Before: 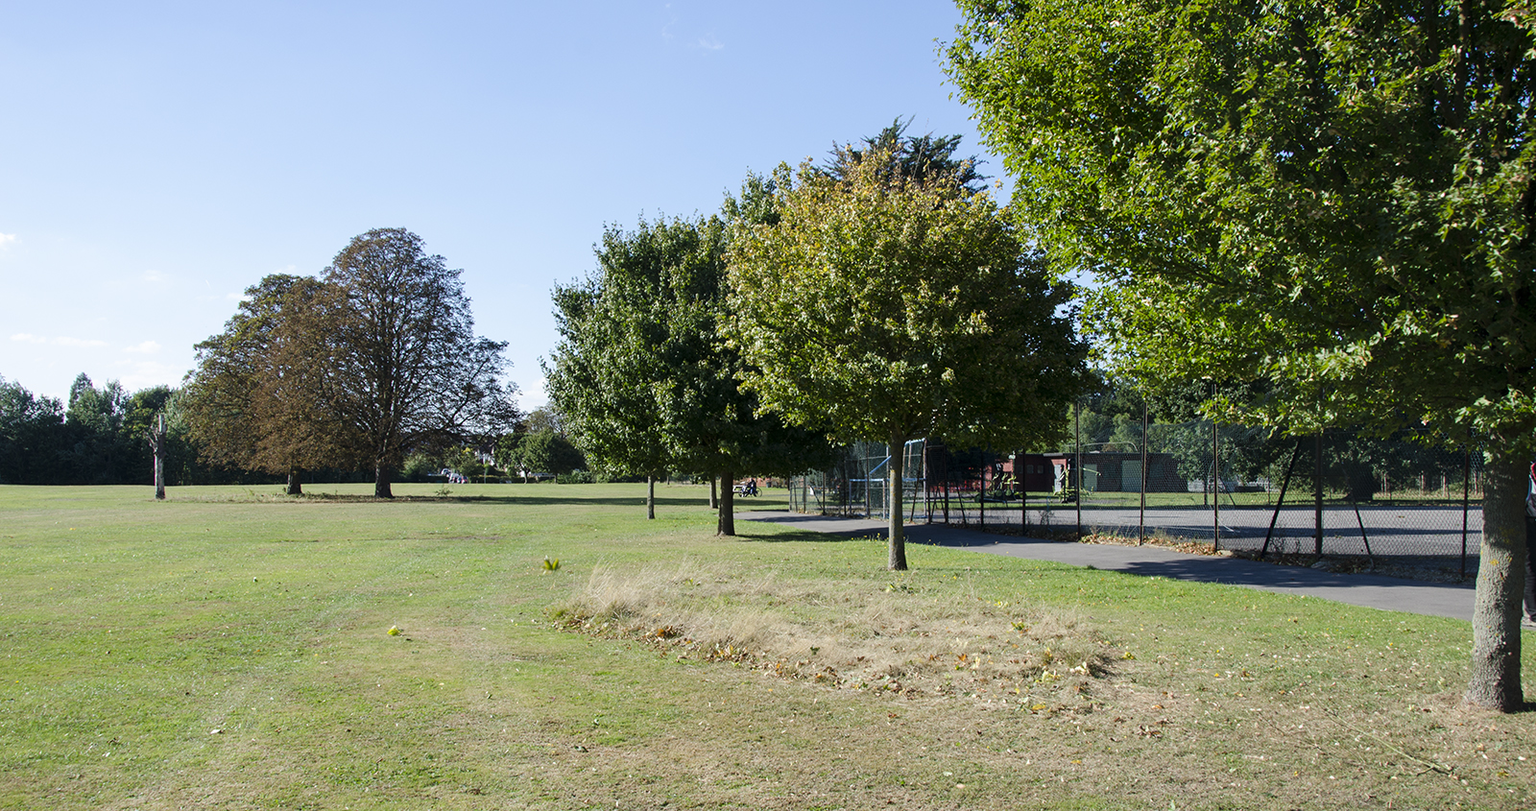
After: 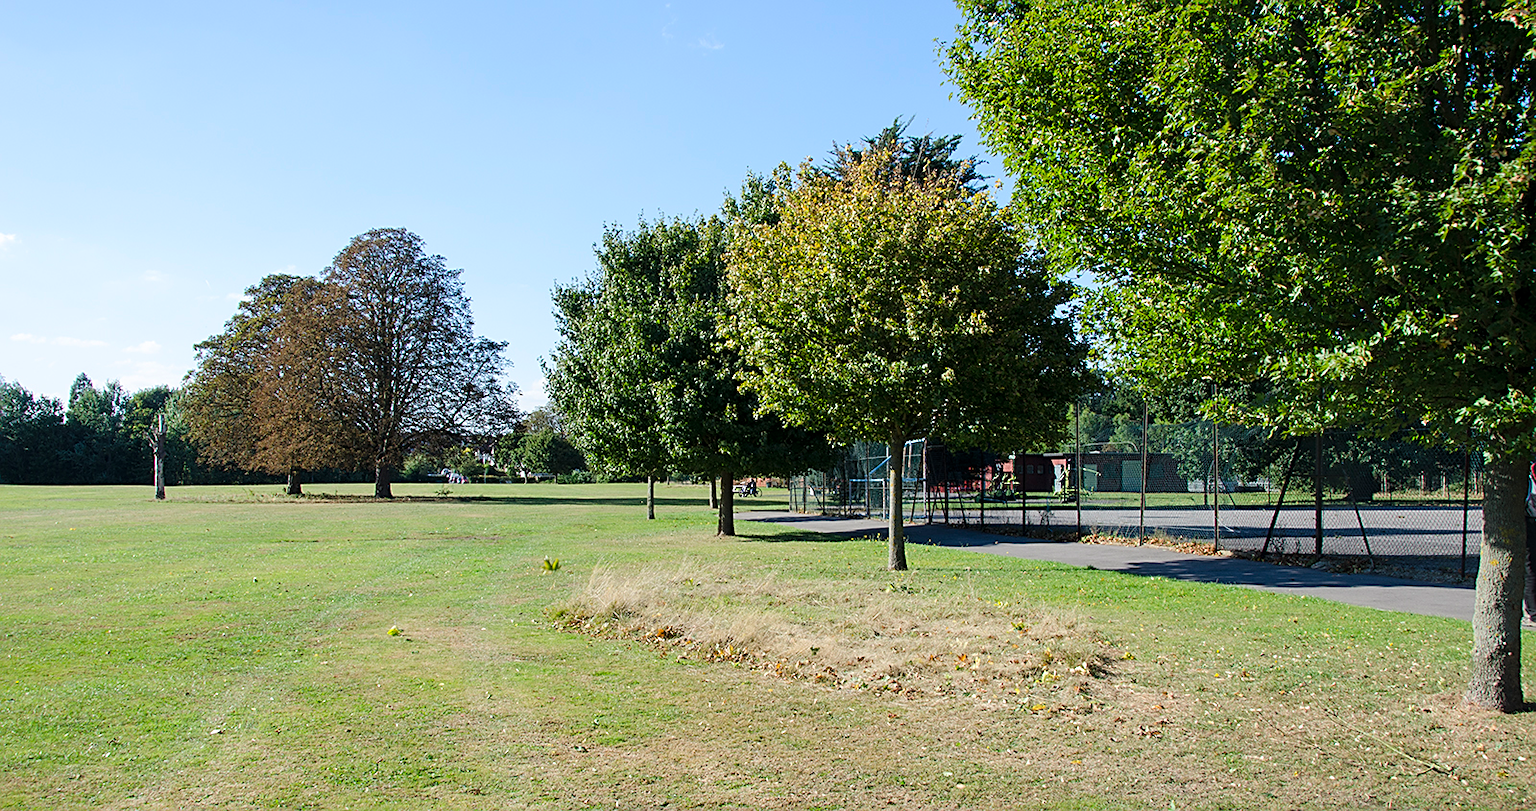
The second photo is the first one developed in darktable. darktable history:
sharpen: on, module defaults
contrast brightness saturation: contrast 0.03, brightness 0.057, saturation 0.123
